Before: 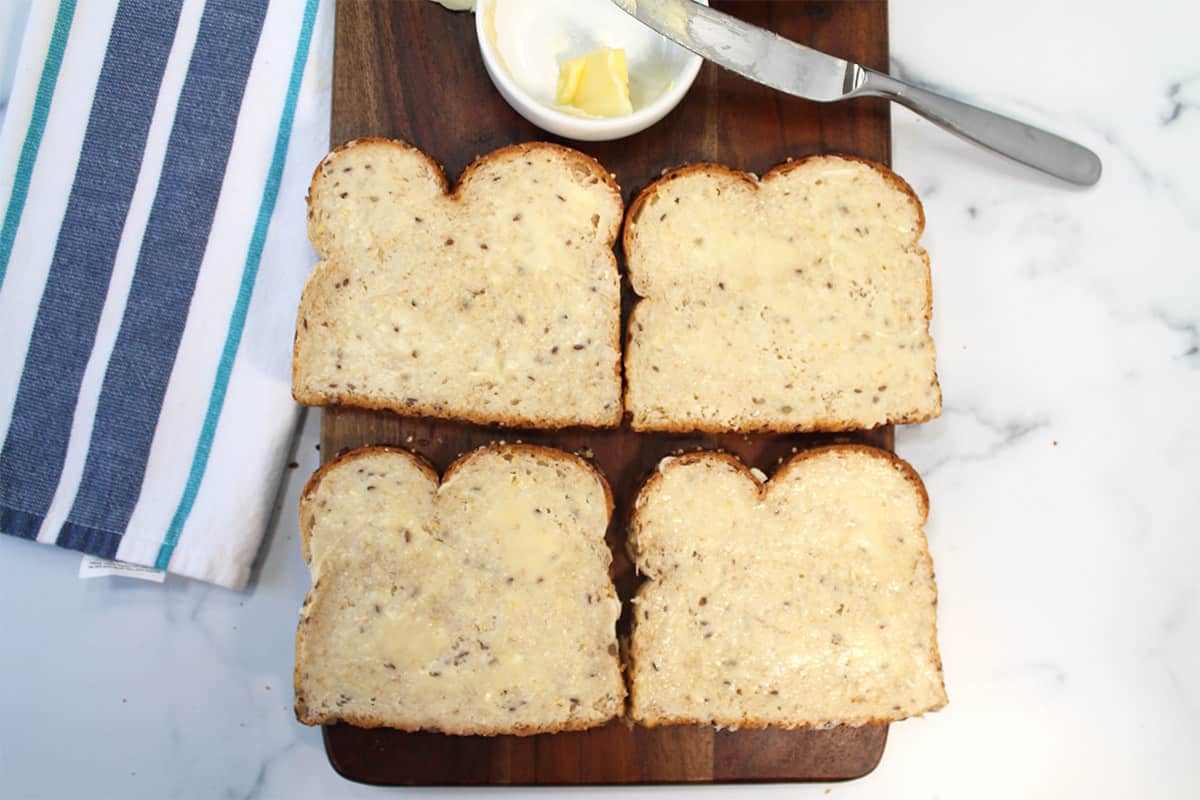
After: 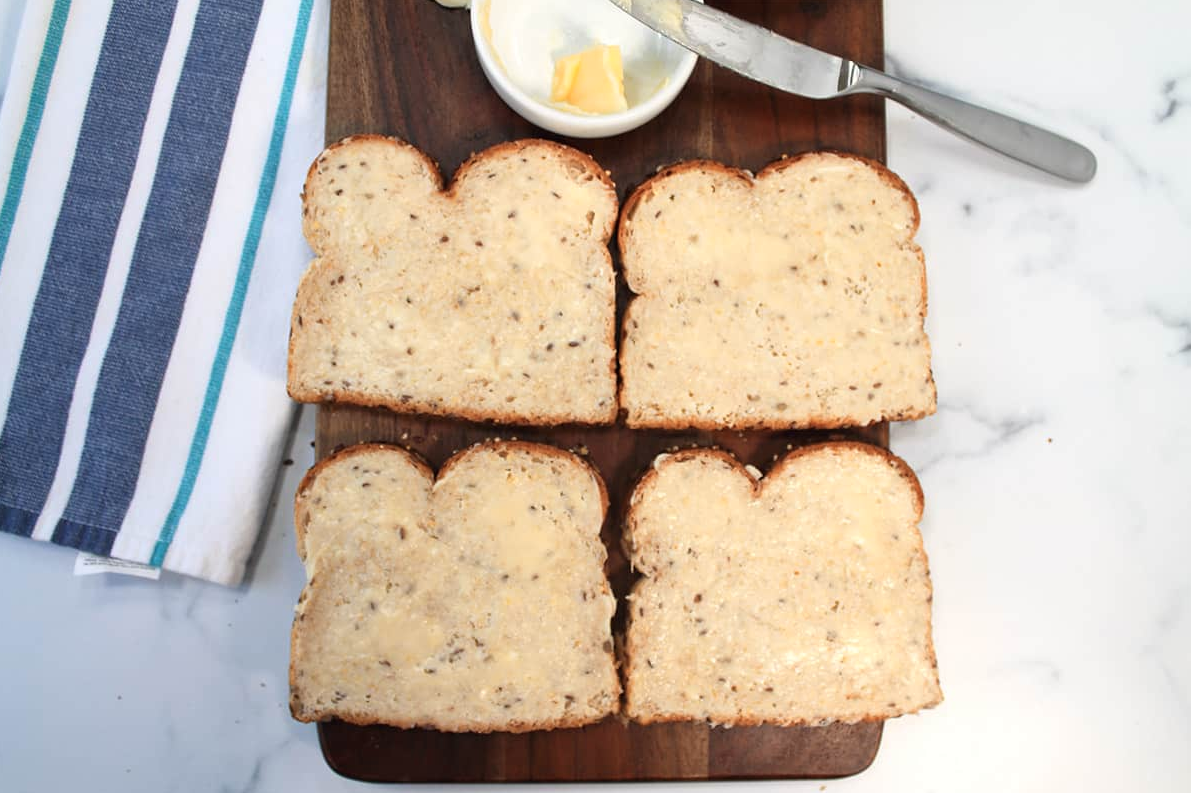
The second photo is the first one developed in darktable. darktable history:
color zones: curves: ch1 [(0, 0.455) (0.063, 0.455) (0.286, 0.495) (0.429, 0.5) (0.571, 0.5) (0.714, 0.5) (0.857, 0.5) (1, 0.455)]; ch2 [(0, 0.532) (0.063, 0.521) (0.233, 0.447) (0.429, 0.489) (0.571, 0.5) (0.714, 0.5) (0.857, 0.5) (1, 0.532)]
crop: left 0.434%, top 0.485%, right 0.244%, bottom 0.386%
